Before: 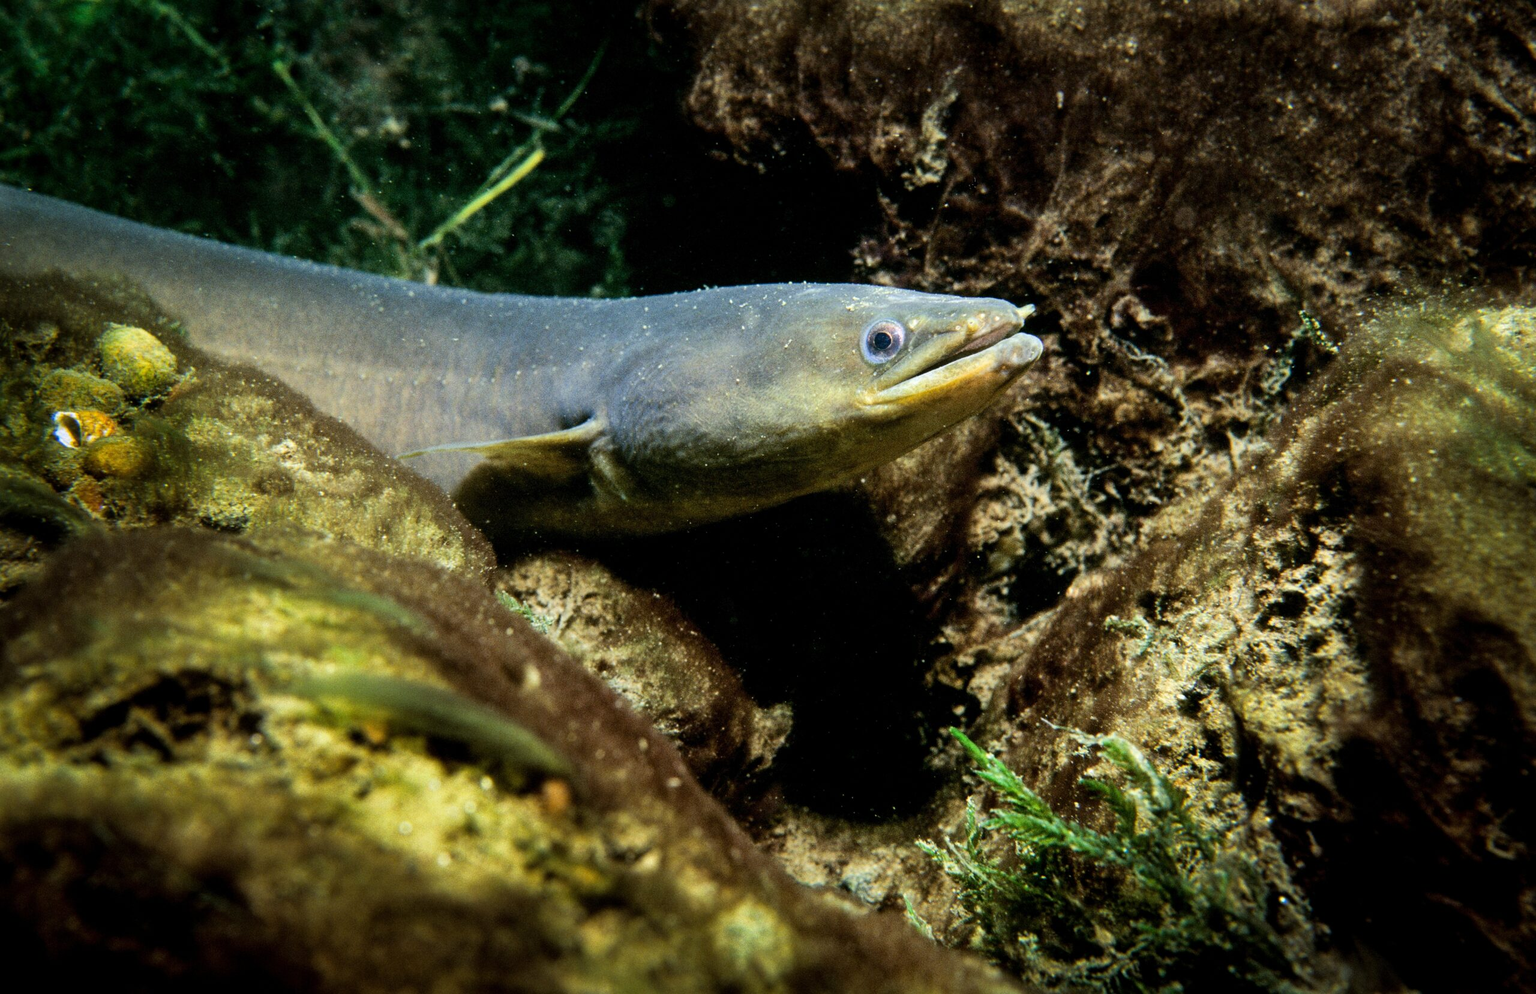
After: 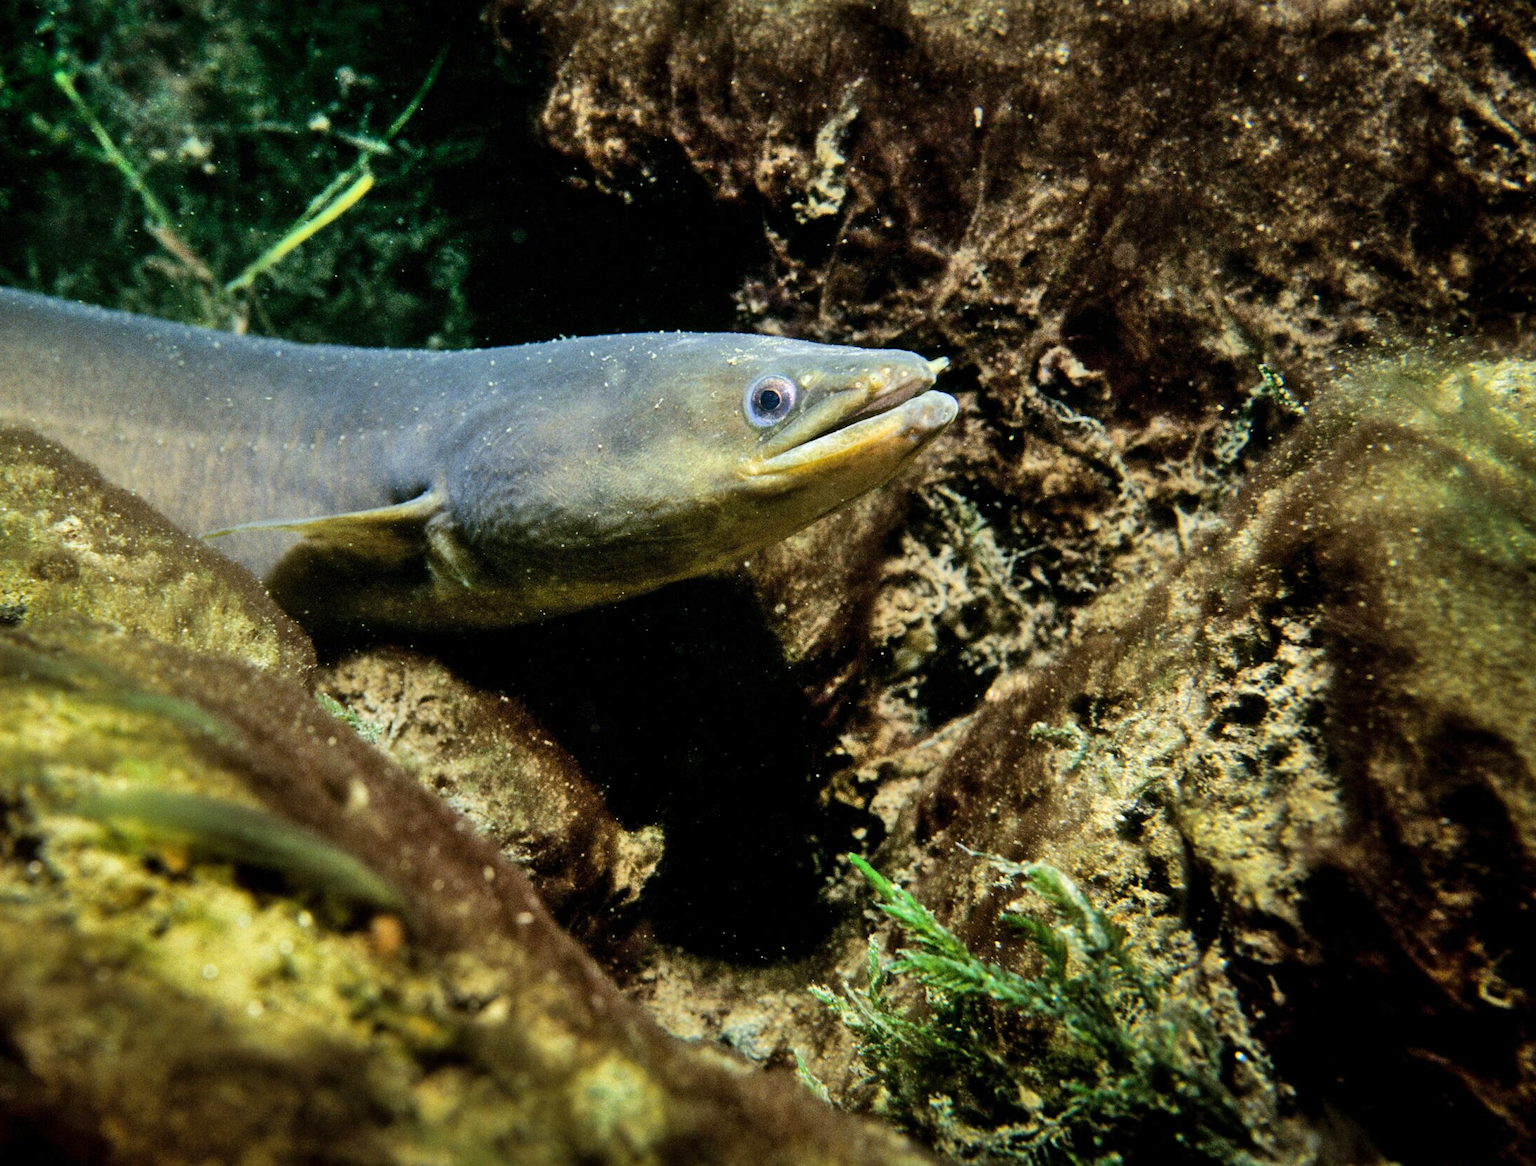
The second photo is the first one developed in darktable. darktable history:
crop and rotate: left 14.789%
shadows and highlights: soften with gaussian
